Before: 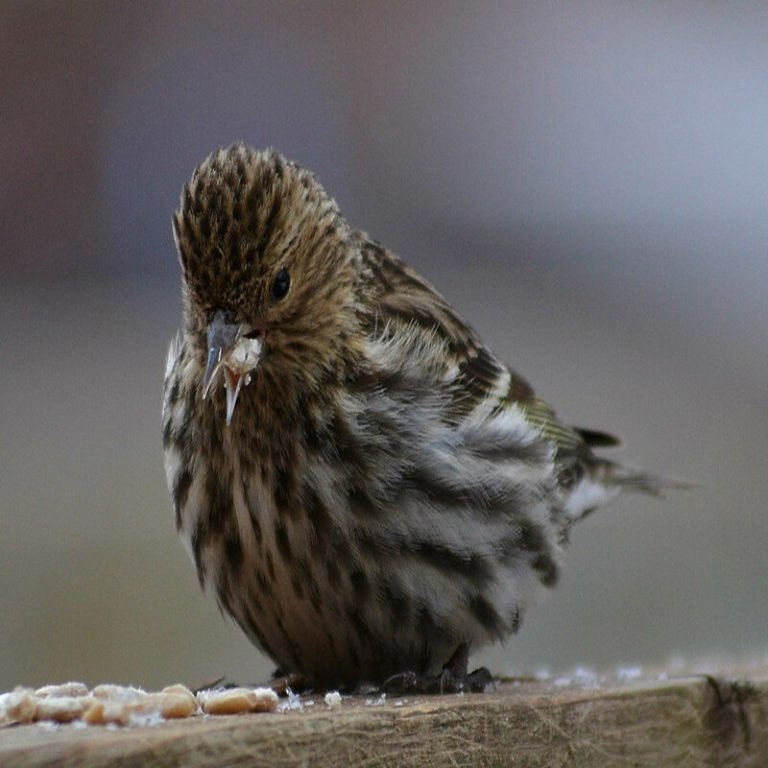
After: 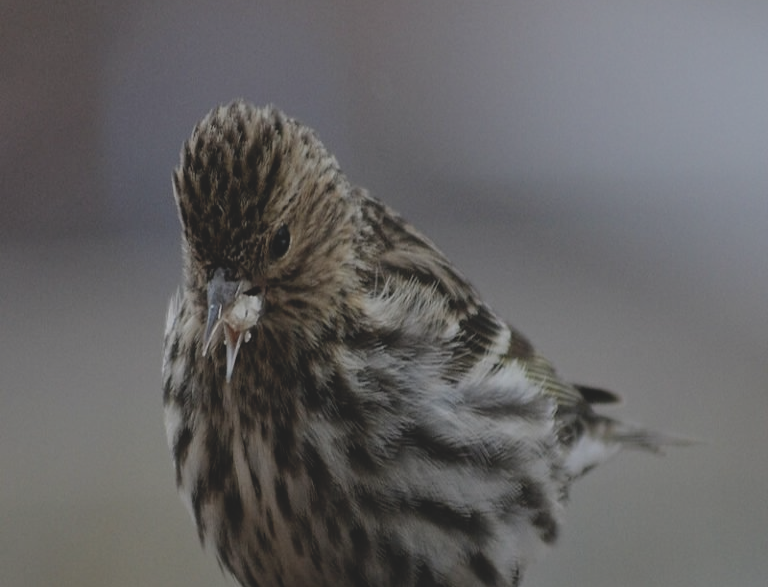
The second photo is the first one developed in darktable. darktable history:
crop: top 5.702%, bottom 17.852%
filmic rgb: black relative exposure -7.97 EV, white relative exposure 3.9 EV, hardness 4.26
contrast brightness saturation: contrast -0.245, saturation -0.434
